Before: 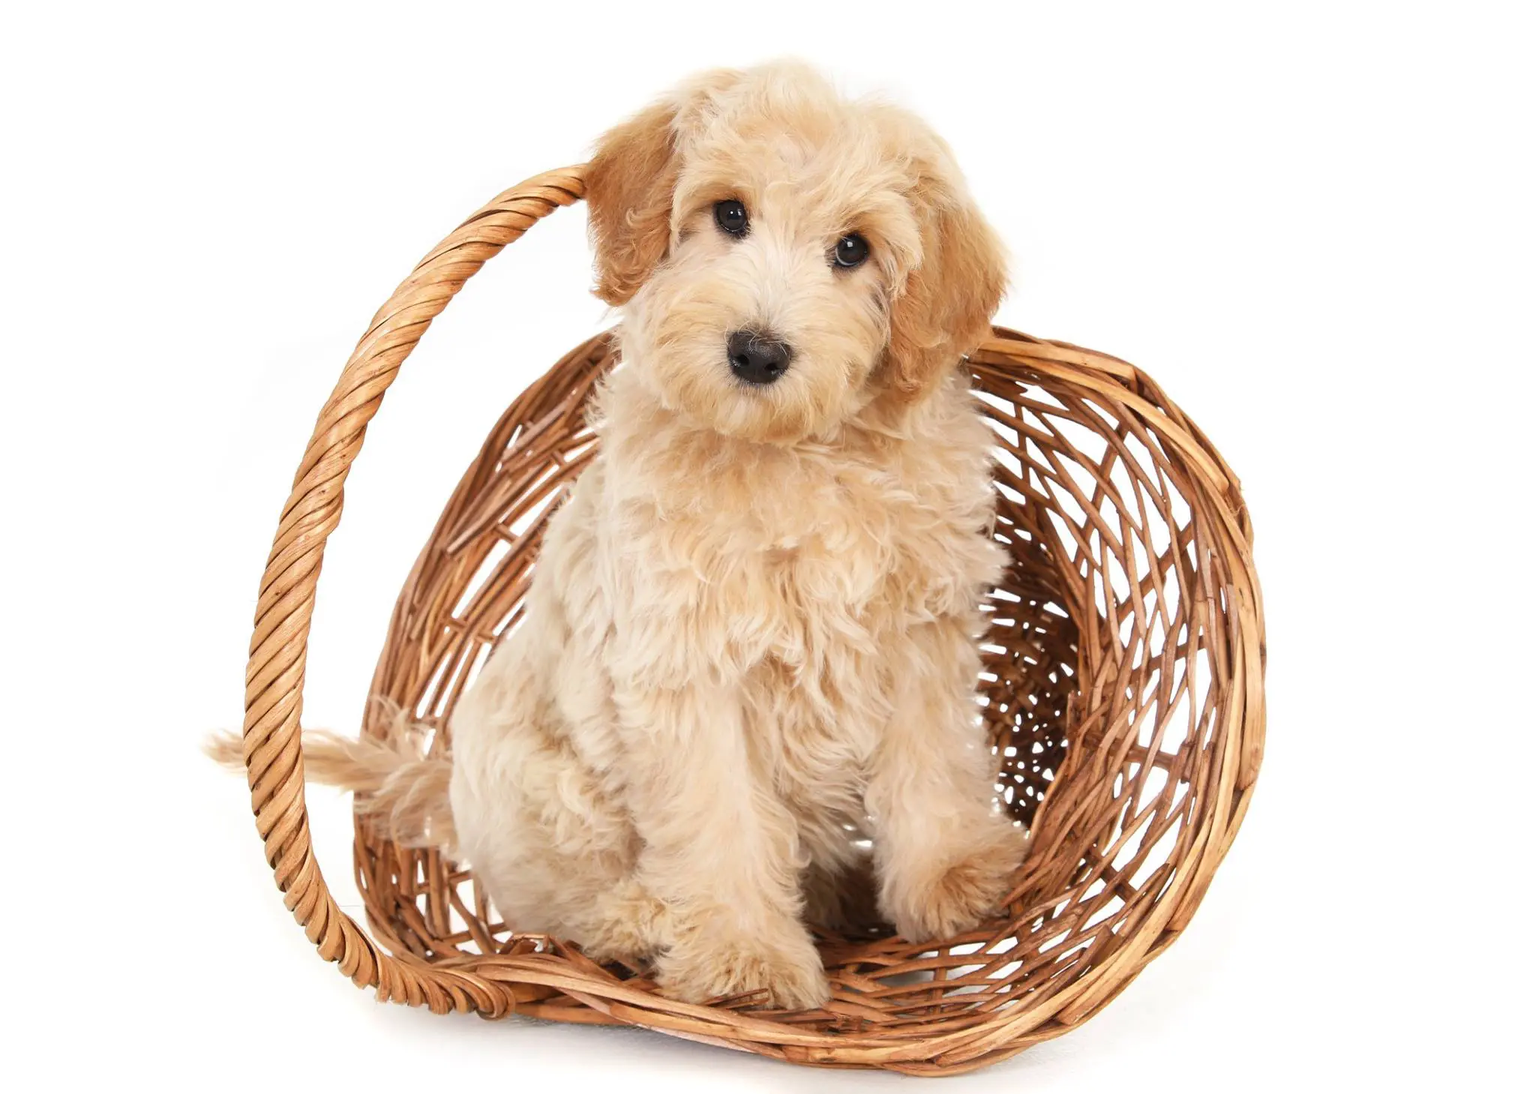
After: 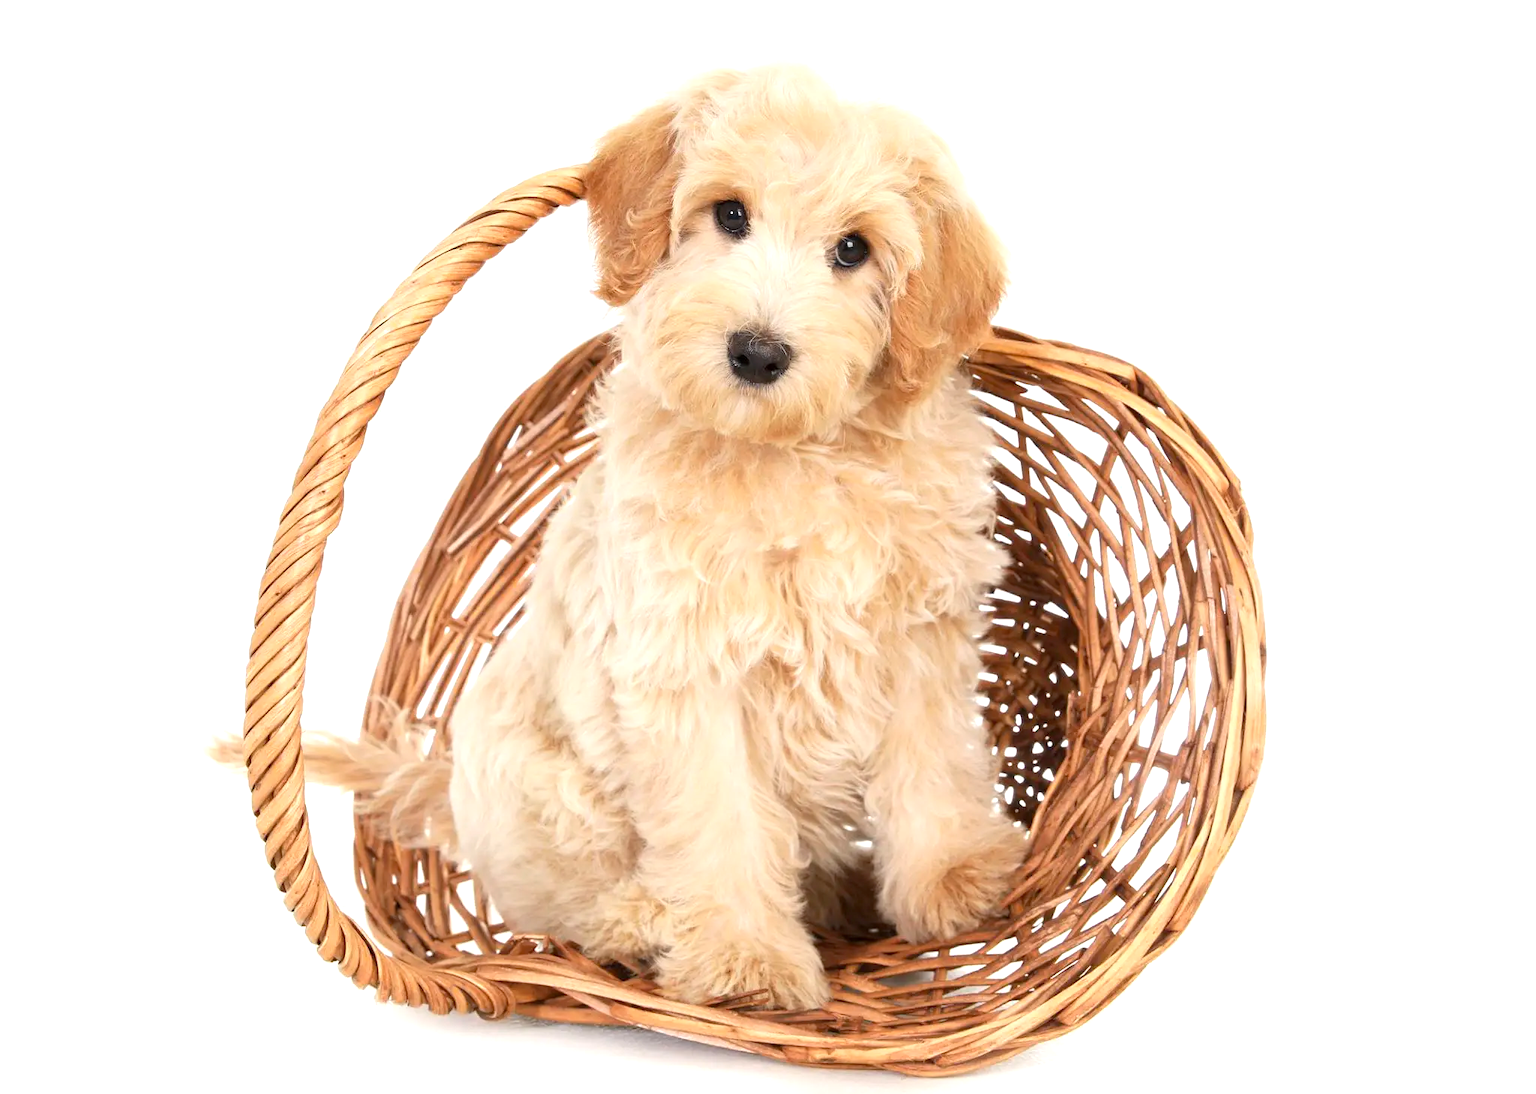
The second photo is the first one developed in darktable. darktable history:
local contrast: mode bilateral grid, contrast 100, coarseness 100, detail 91%, midtone range 0.2
exposure: black level correction 0.003, exposure 0.383 EV, compensate highlight preservation false
color zones: curves: ch0 [(0.25, 0.5) (0.636, 0.25) (0.75, 0.5)]
